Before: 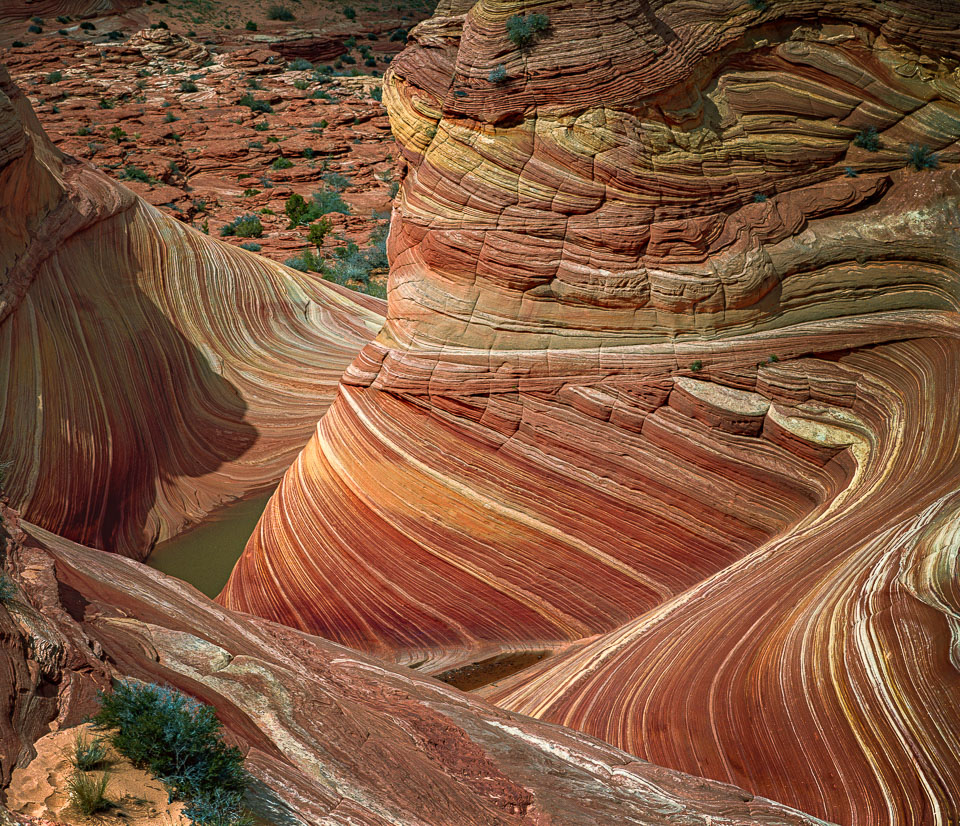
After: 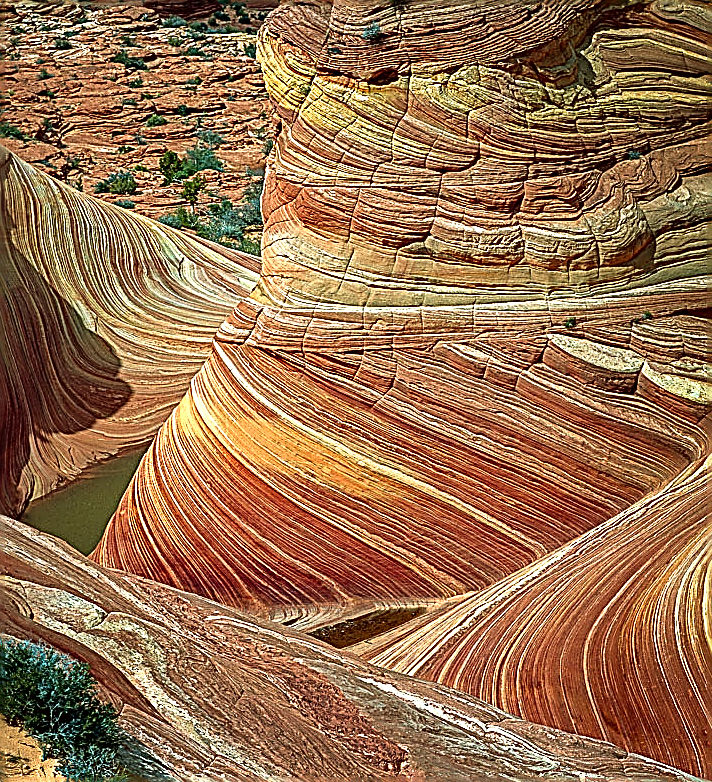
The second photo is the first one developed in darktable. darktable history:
crop and rotate: left 13.225%, top 5.322%, right 12.531%
sharpen: amount 1.985
contrast brightness saturation: contrast 0.104, brightness 0.029, saturation 0.092
shadows and highlights: white point adjustment 0.032, soften with gaussian
color correction: highlights a* -8.19, highlights b* 3.44
local contrast: mode bilateral grid, contrast 25, coarseness 60, detail 151%, midtone range 0.2
tone equalizer: -8 EV -0.387 EV, -7 EV -0.365 EV, -6 EV -0.33 EV, -5 EV -0.205 EV, -3 EV 0.23 EV, -2 EV 0.318 EV, -1 EV 0.38 EV, +0 EV 0.432 EV
